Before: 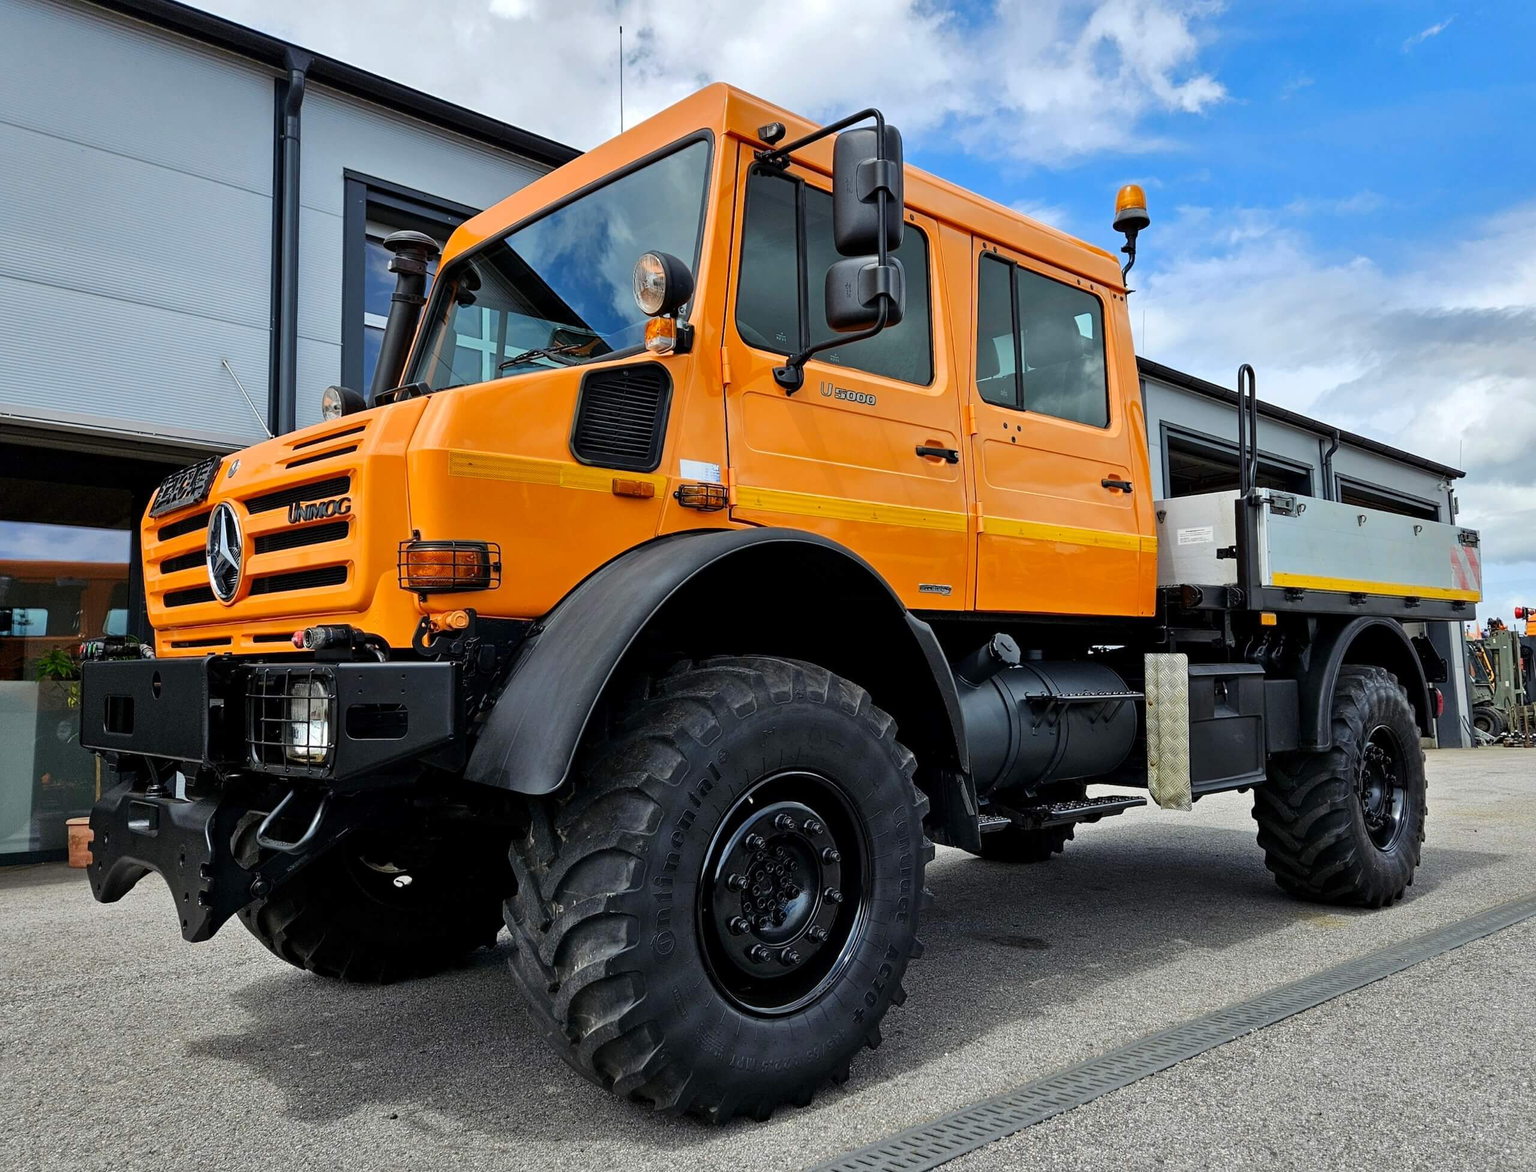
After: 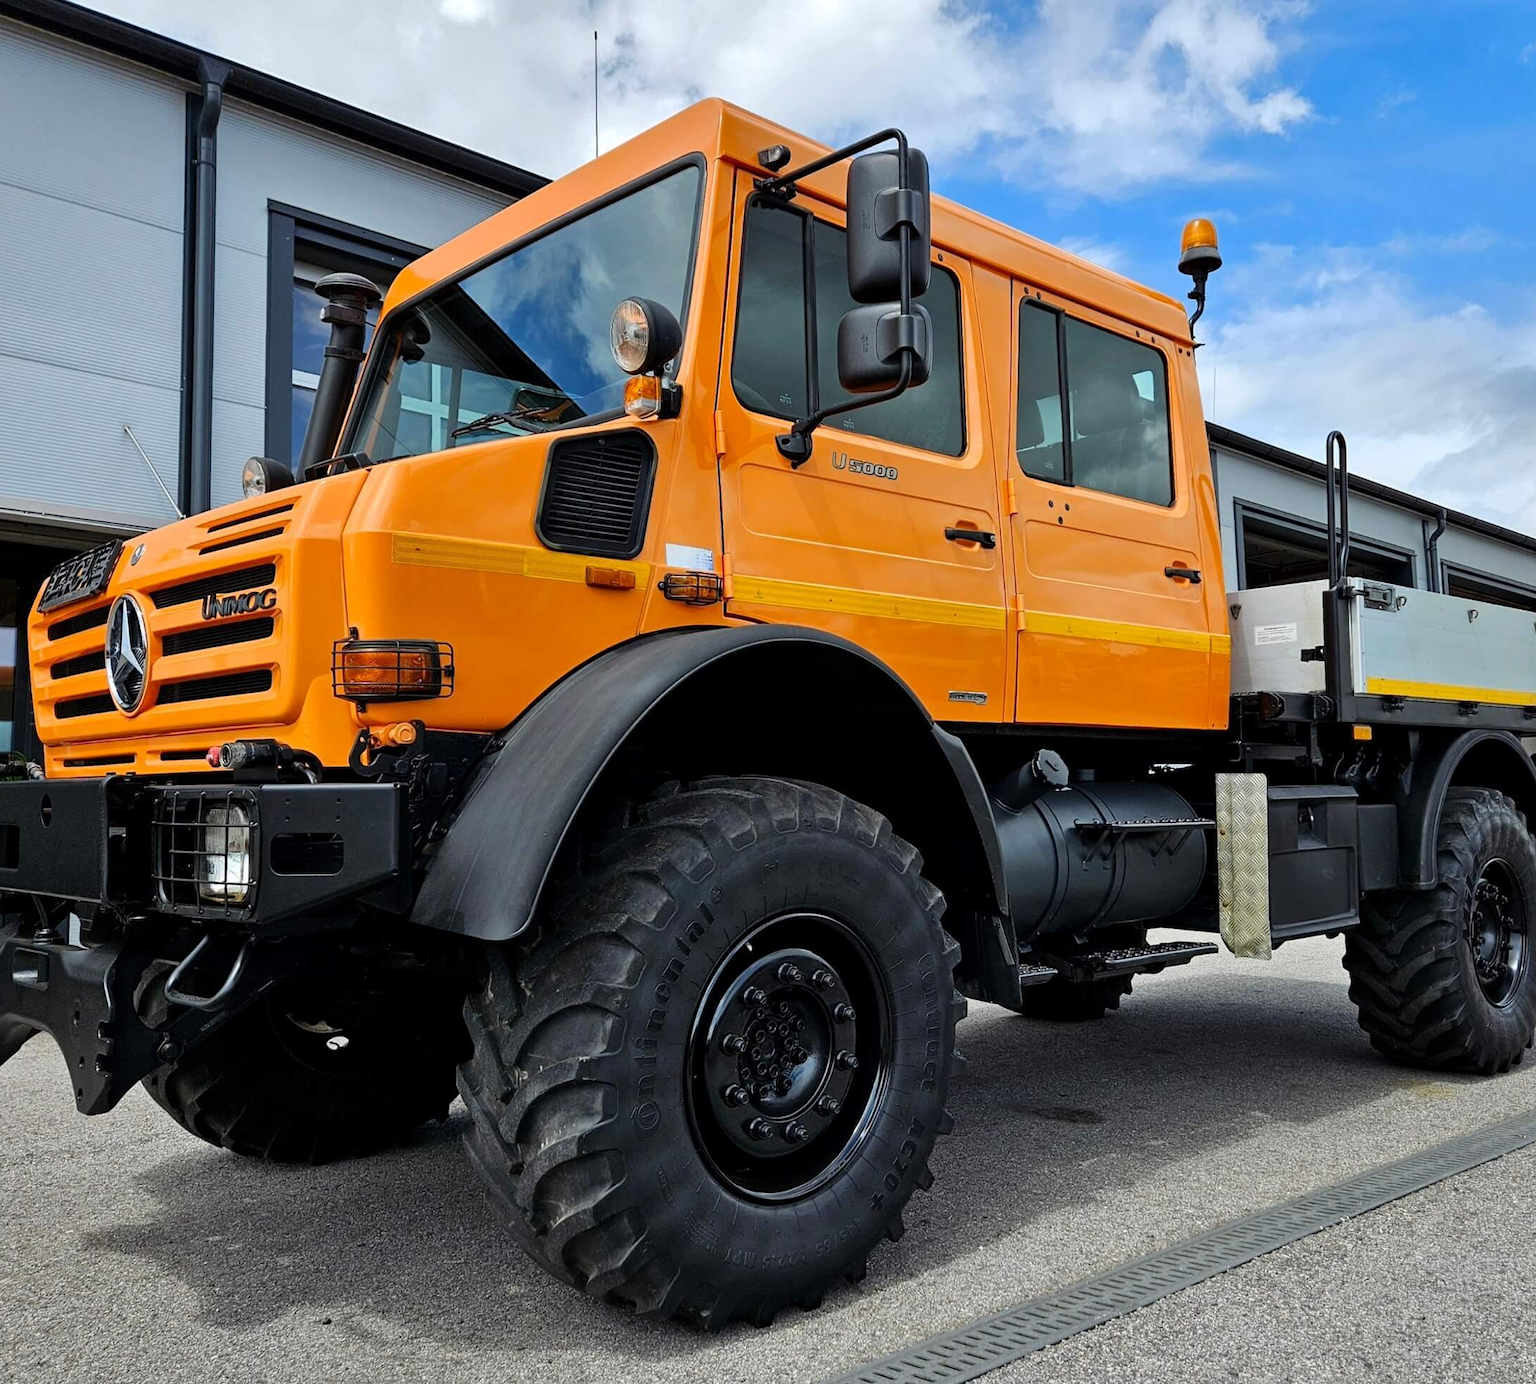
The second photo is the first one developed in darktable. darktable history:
crop: left 7.687%, right 7.816%
